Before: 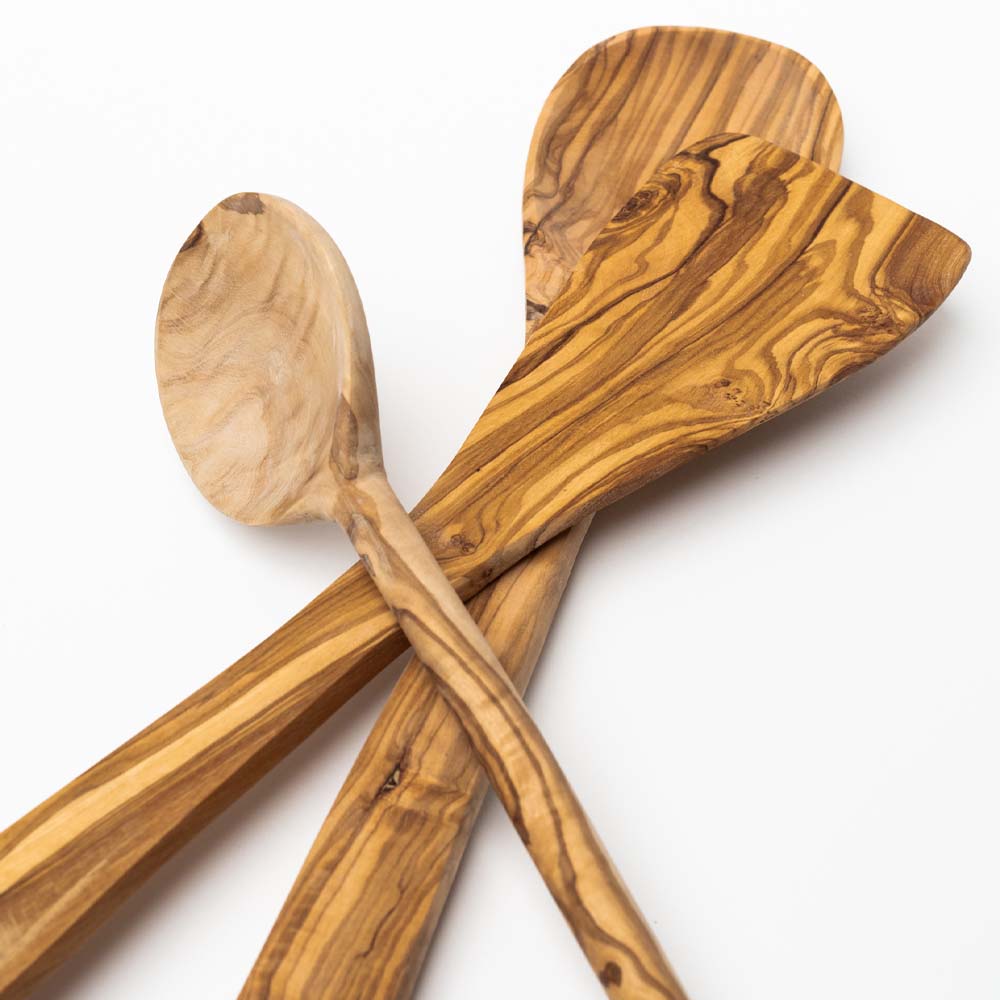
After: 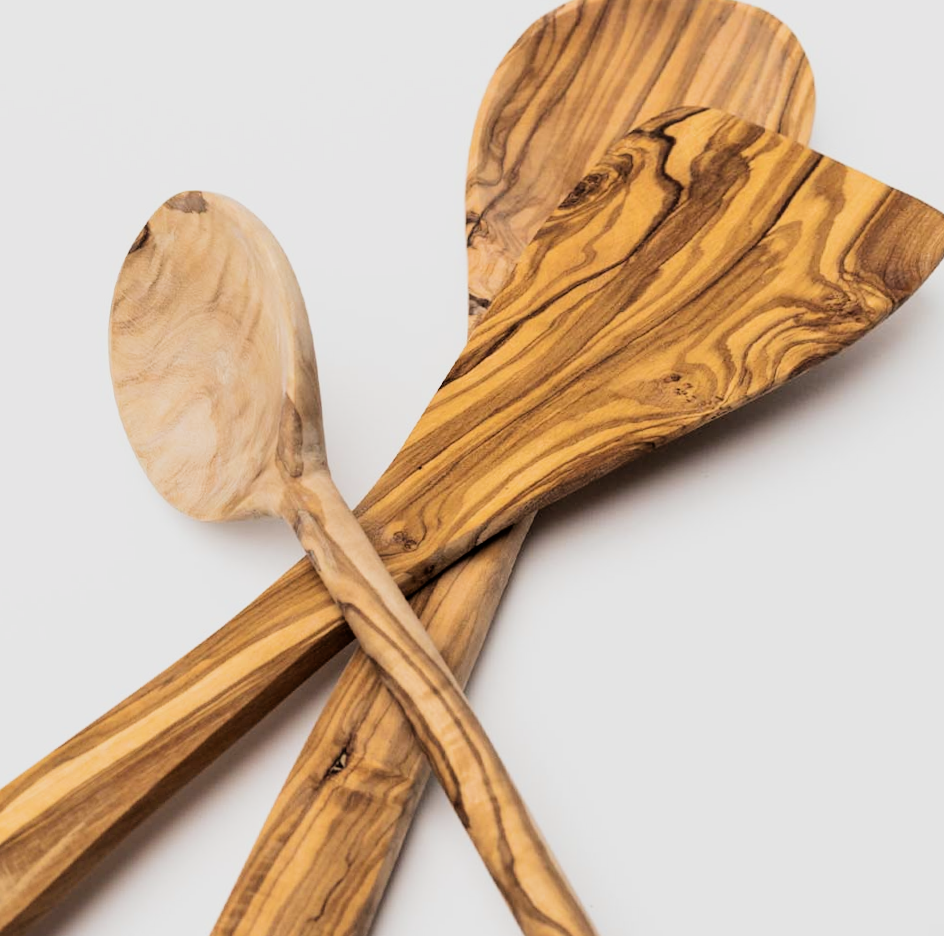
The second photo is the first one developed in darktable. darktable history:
filmic rgb: black relative exposure -5 EV, hardness 2.88, contrast 1.4, highlights saturation mix -30%
rotate and perspective: rotation 0.062°, lens shift (vertical) 0.115, lens shift (horizontal) -0.133, crop left 0.047, crop right 0.94, crop top 0.061, crop bottom 0.94
